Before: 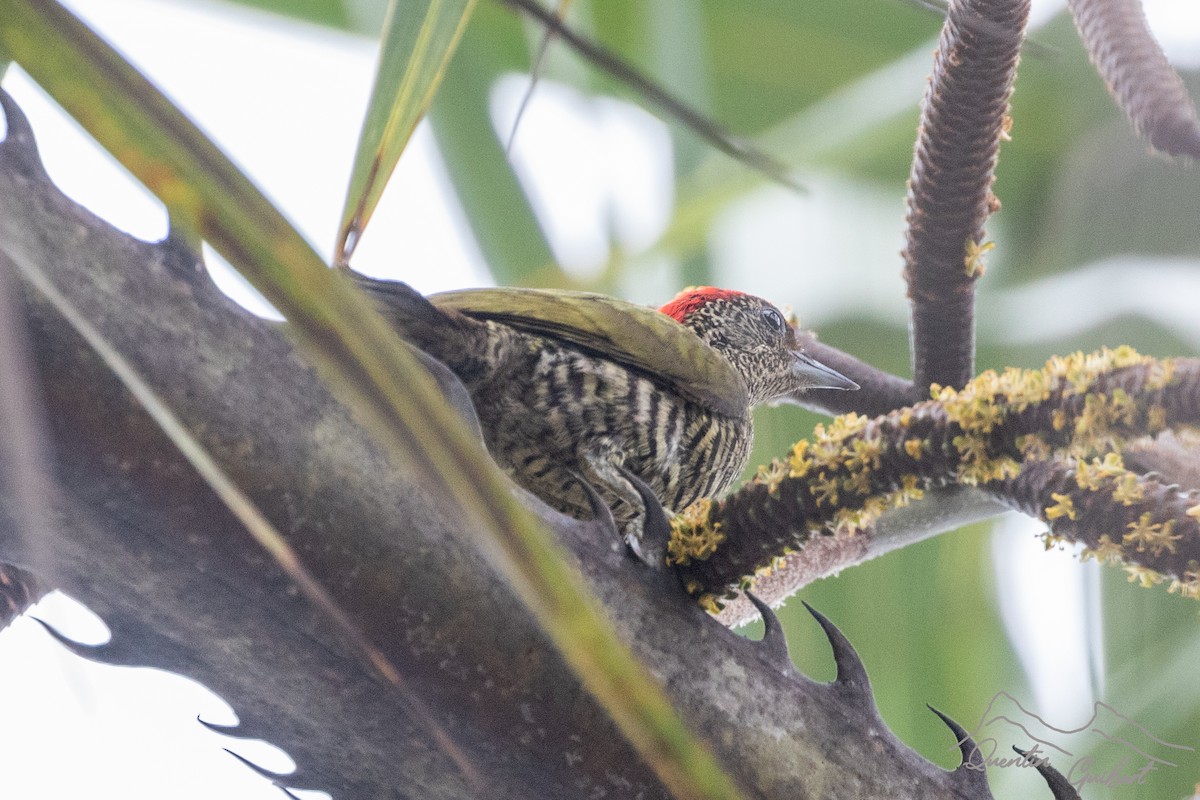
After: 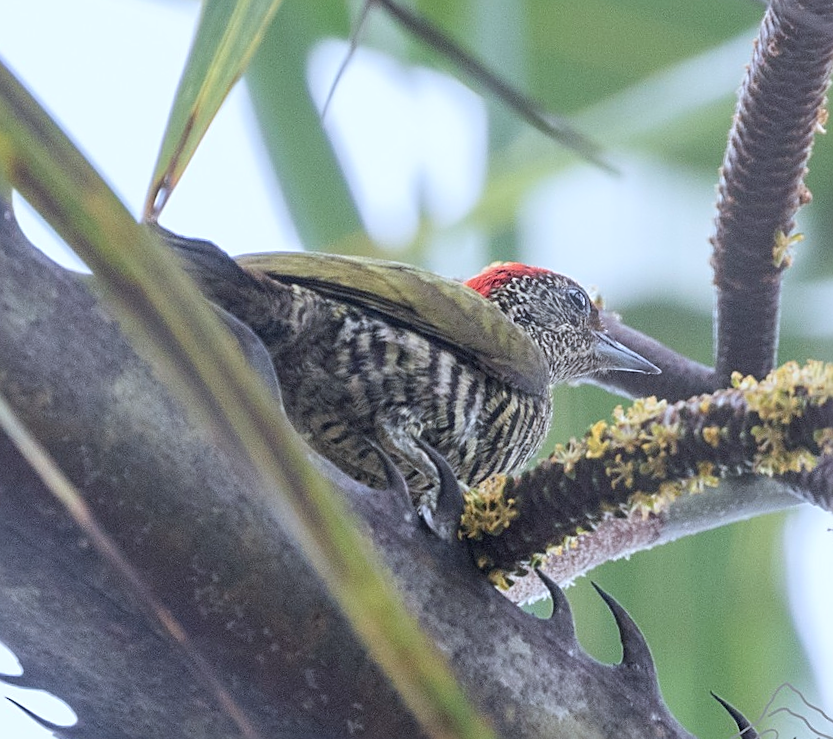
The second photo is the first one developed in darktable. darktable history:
exposure: exposure -0.04 EV, compensate highlight preservation false
sharpen: on, module defaults
color calibration: x 0.37, y 0.382, temperature 4311.25 K
crop and rotate: angle -3.16°, left 13.928%, top 0.04%, right 10.992%, bottom 0.088%
